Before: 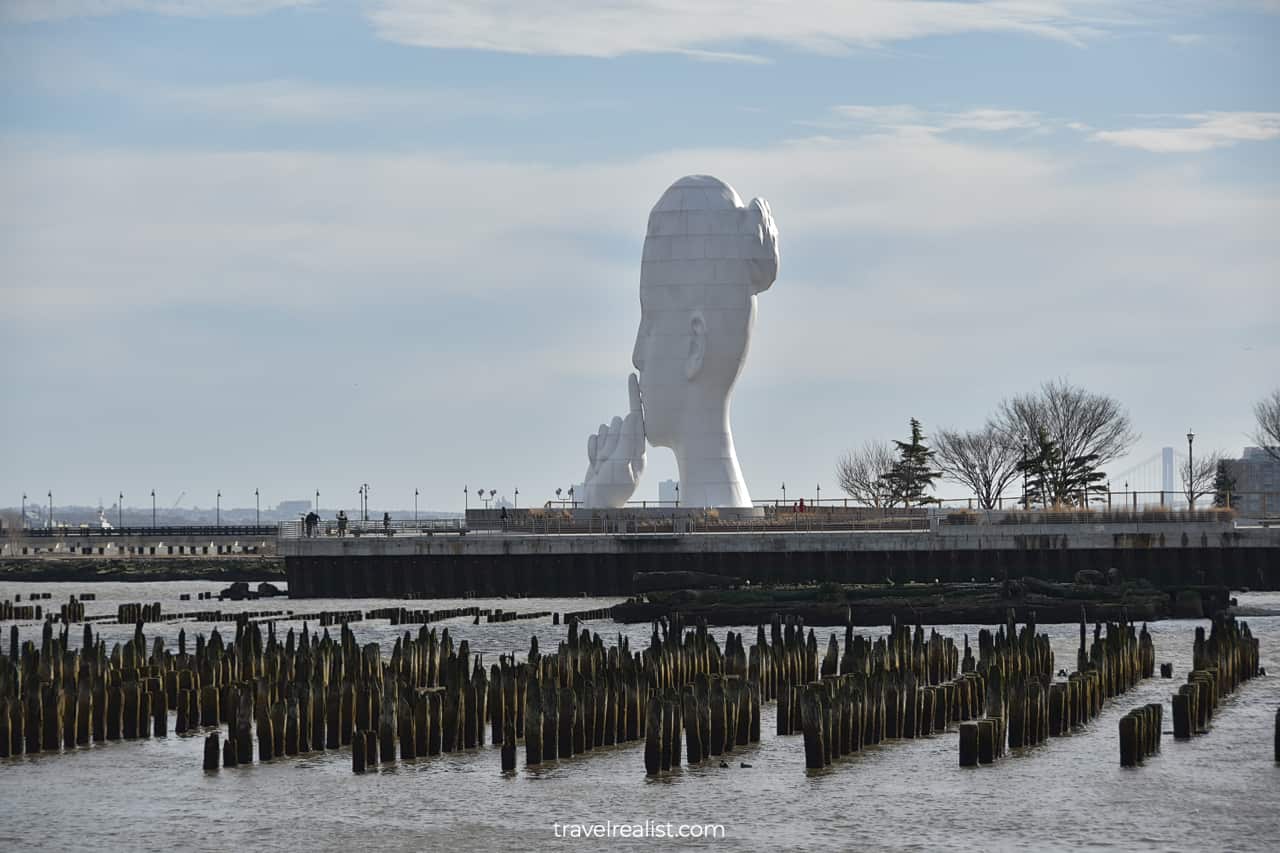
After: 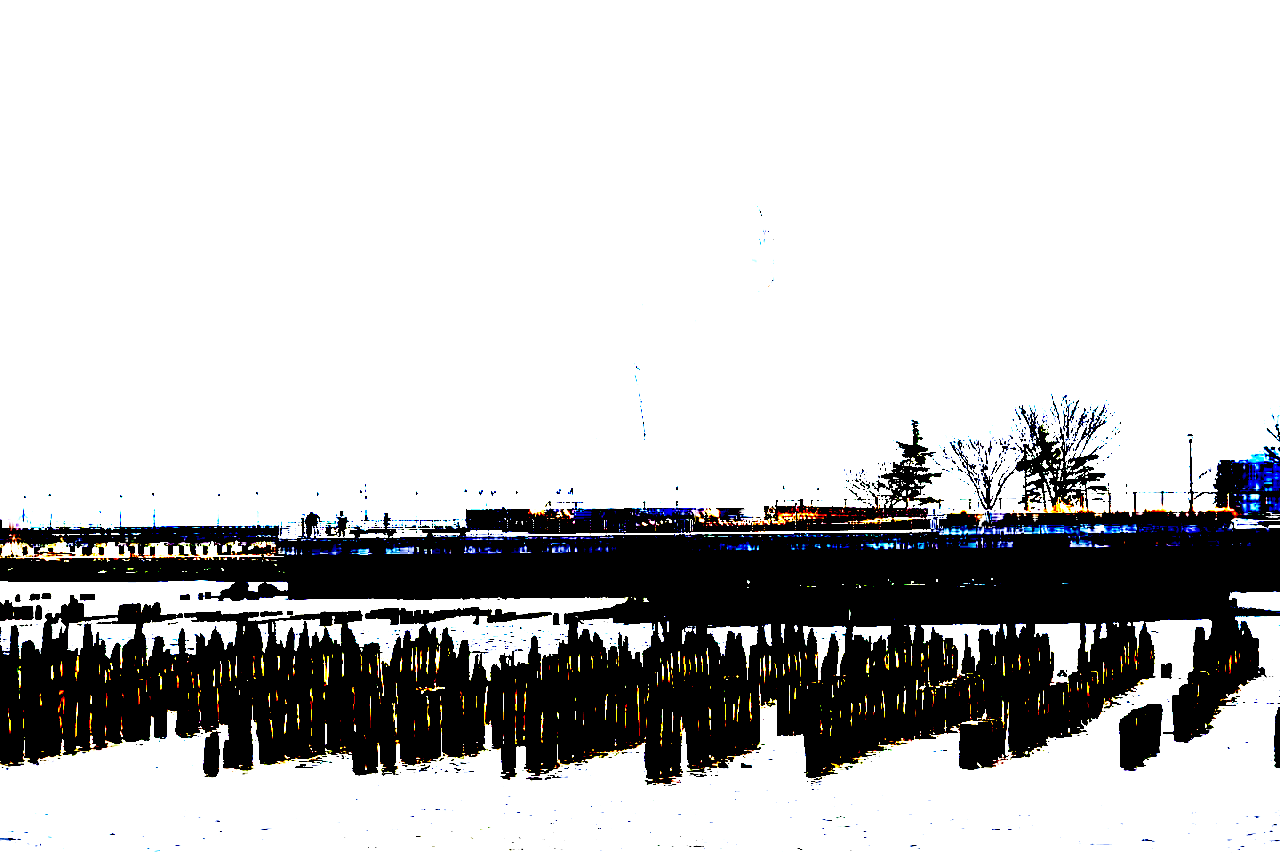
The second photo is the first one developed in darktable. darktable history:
exposure: black level correction 0.099, exposure 3.045 EV, compensate highlight preservation false
